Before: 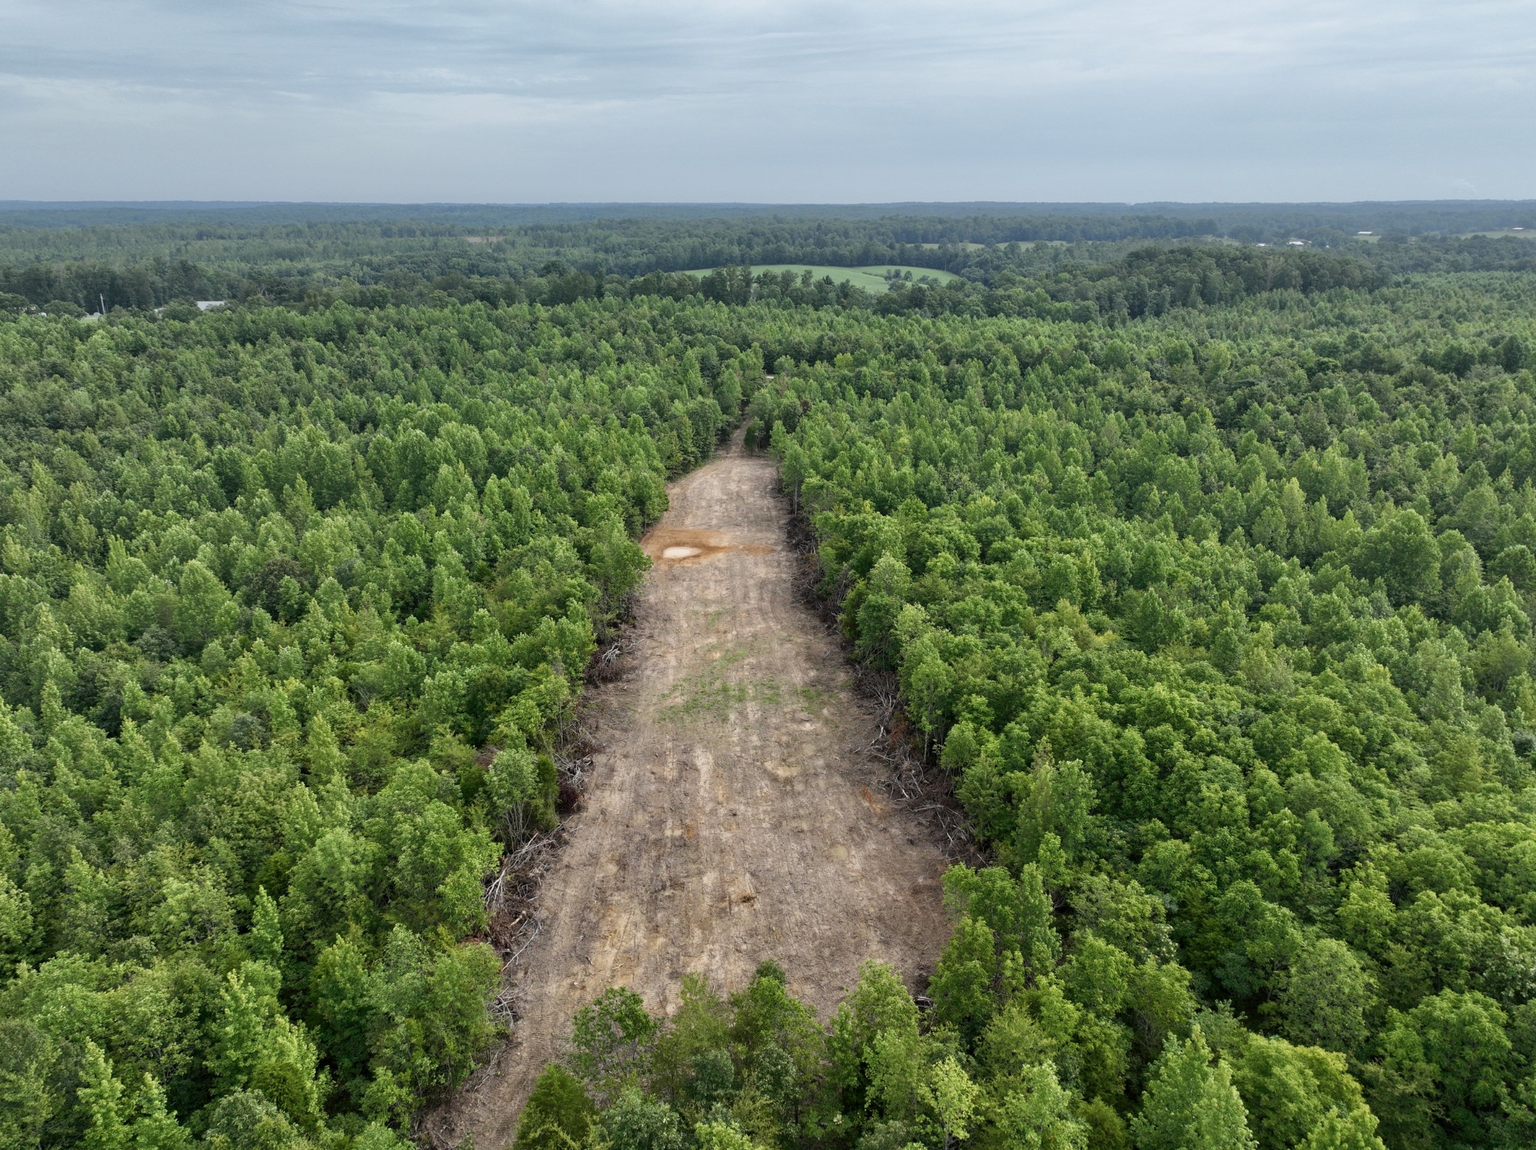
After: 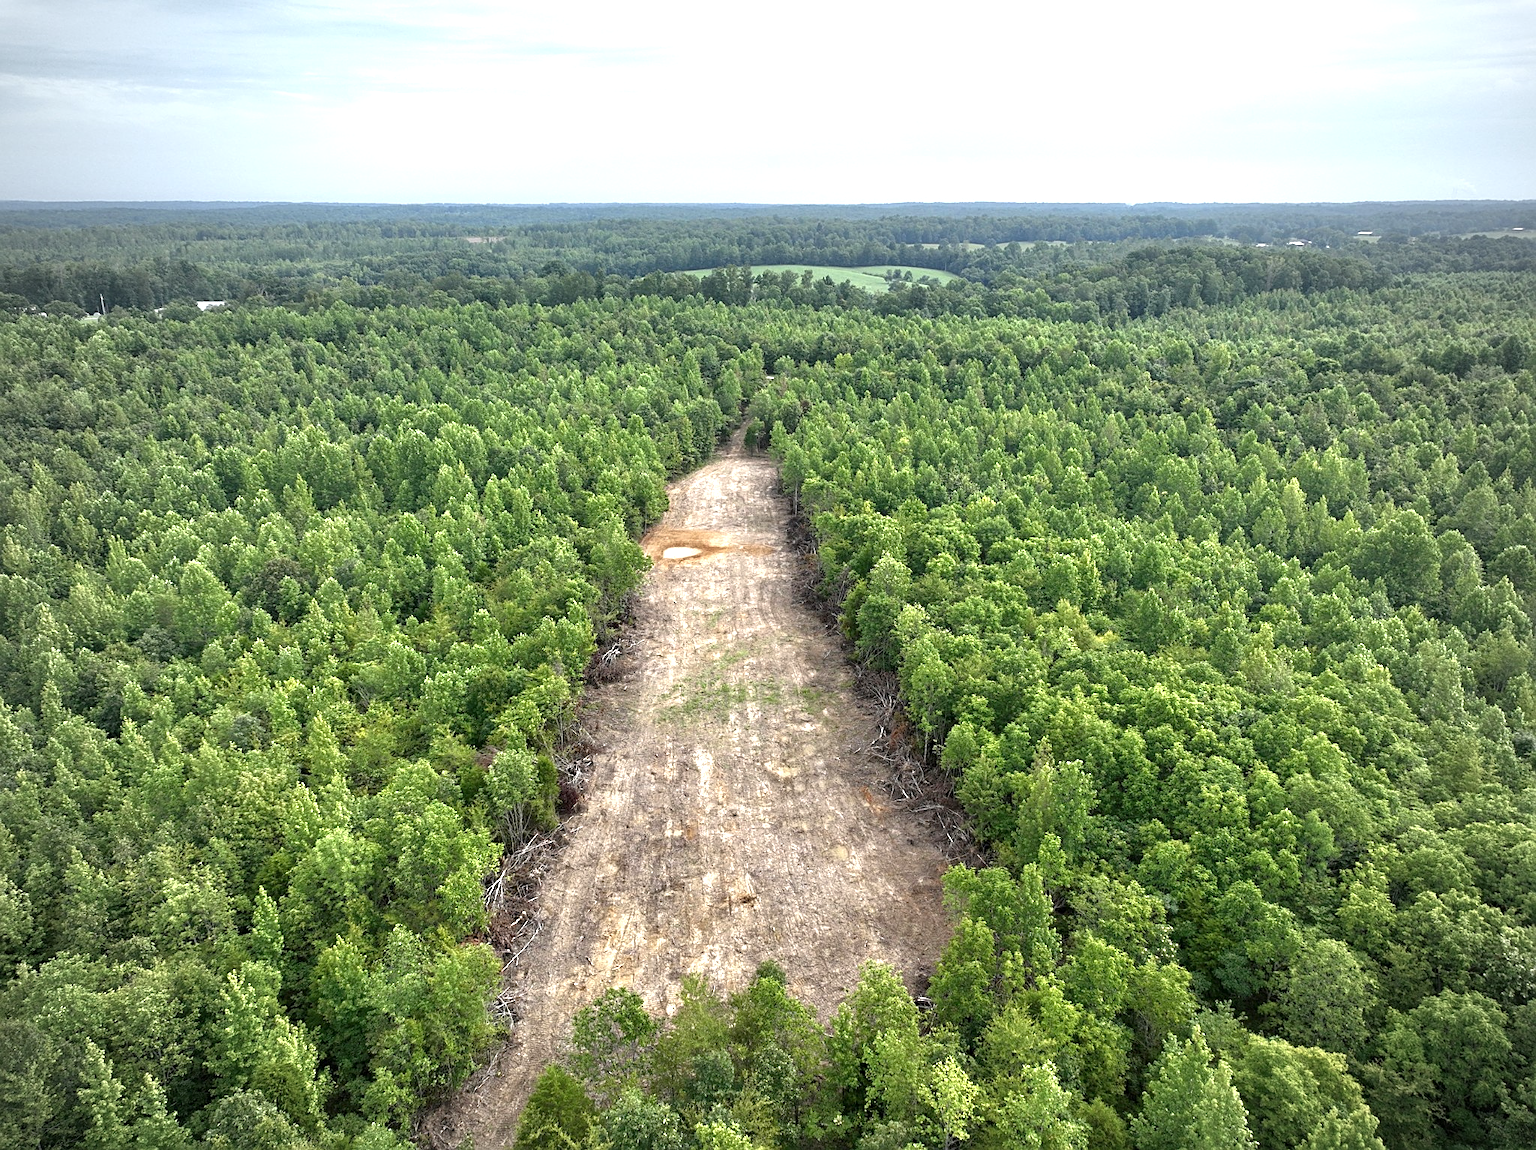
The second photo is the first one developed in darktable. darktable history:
sharpen: on, module defaults
vignetting: fall-off start 71.83%, brightness -0.465, saturation -0.301
tone equalizer: -8 EV -0.001 EV, -7 EV 0.001 EV, -6 EV -0.002 EV, -5 EV -0.005 EV, -4 EV -0.085 EV, -3 EV -0.222 EV, -2 EV -0.256 EV, -1 EV 0.089 EV, +0 EV 0.275 EV, edges refinement/feathering 500, mask exposure compensation -1.57 EV, preserve details guided filter
exposure: black level correction 0, exposure 1.001 EV, compensate highlight preservation false
